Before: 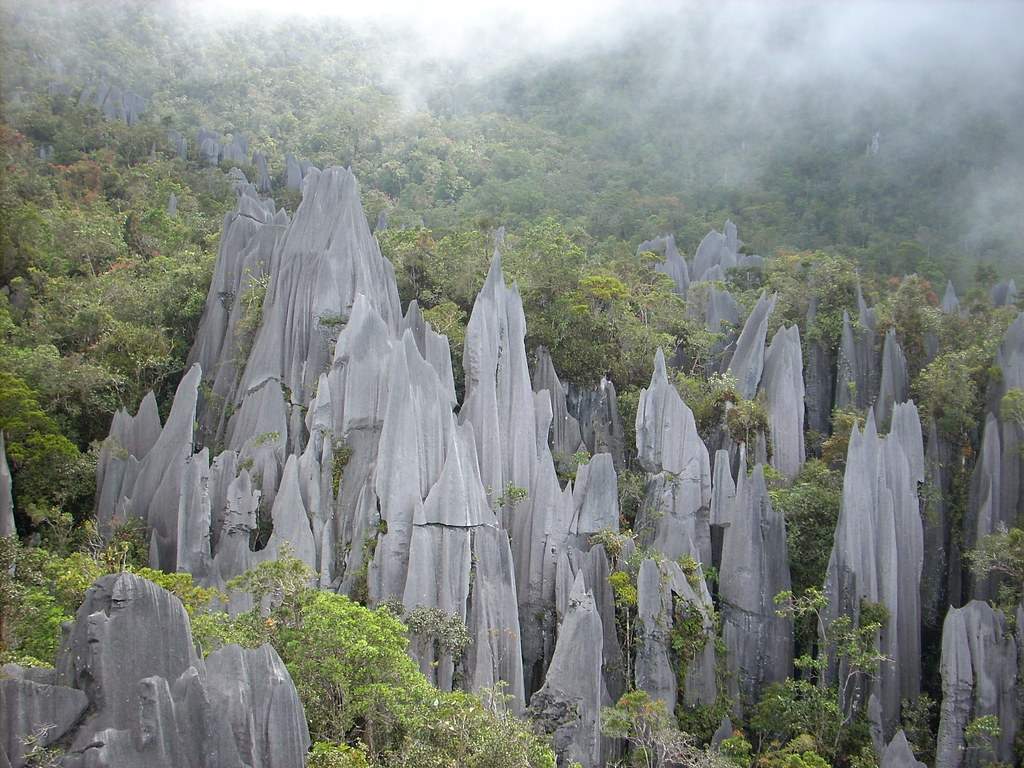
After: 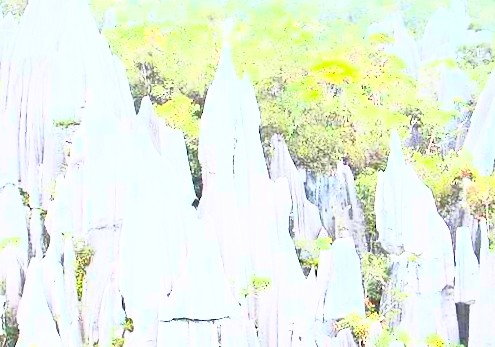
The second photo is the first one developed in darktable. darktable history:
crop: left 25%, top 25%, right 25%, bottom 25%
rotate and perspective: rotation -3.52°, crop left 0.036, crop right 0.964, crop top 0.081, crop bottom 0.919
contrast brightness saturation: contrast 1, brightness 1, saturation 1
tone equalizer: -7 EV 0.15 EV, -6 EV 0.6 EV, -5 EV 1.15 EV, -4 EV 1.33 EV, -3 EV 1.15 EV, -2 EV 0.6 EV, -1 EV 0.15 EV, mask exposure compensation -0.5 EV
exposure: exposure 0.6 EV, compensate highlight preservation false
